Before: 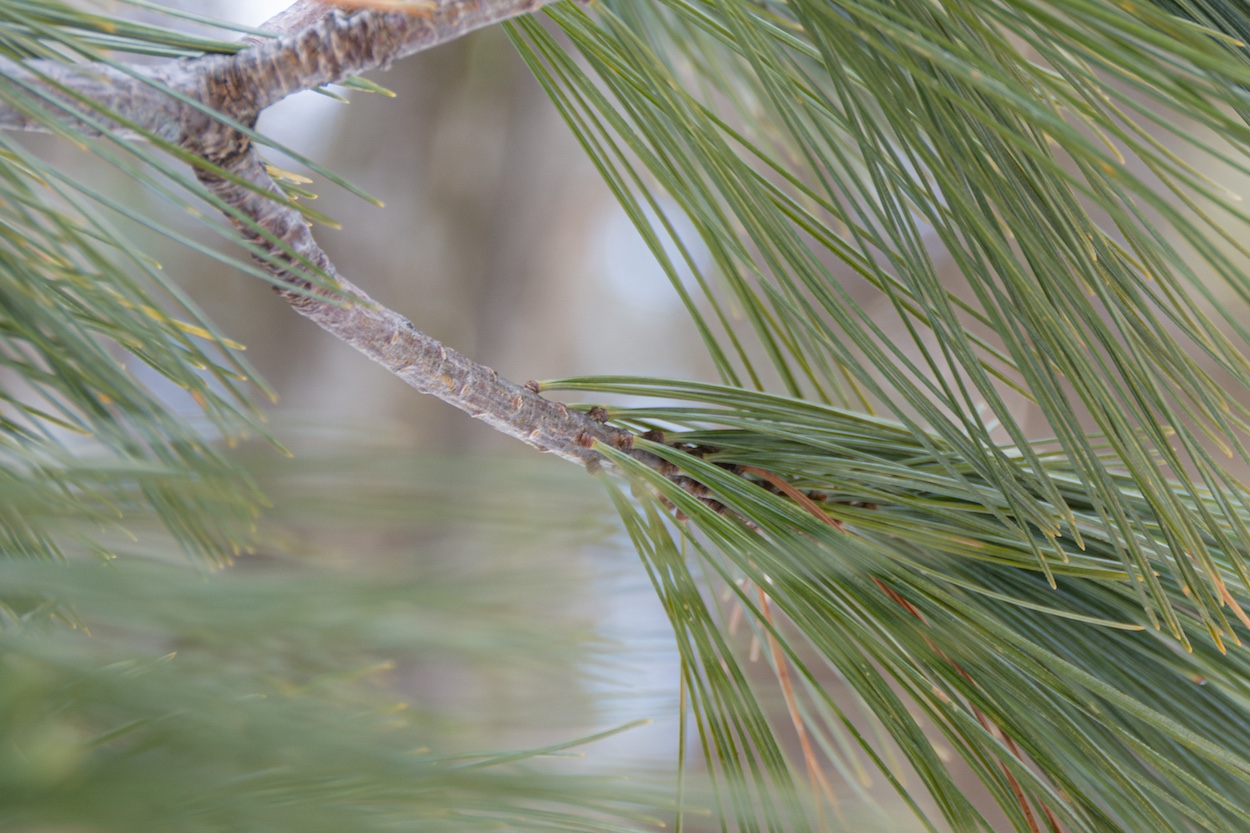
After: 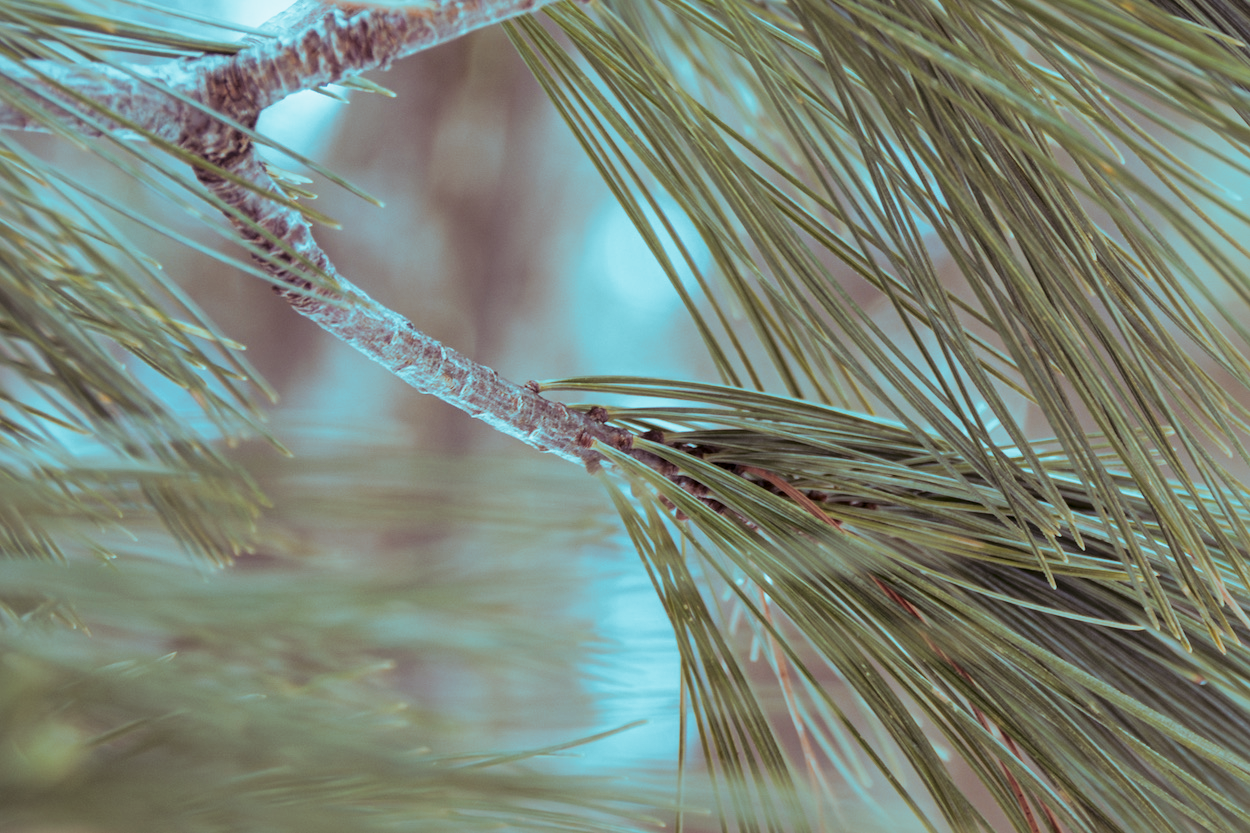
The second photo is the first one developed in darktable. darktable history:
local contrast: mode bilateral grid, contrast 50, coarseness 50, detail 150%, midtone range 0.2
split-toning: shadows › hue 327.6°, highlights › hue 198°, highlights › saturation 0.55, balance -21.25, compress 0%
sigmoid: contrast 1.22, skew 0.65
